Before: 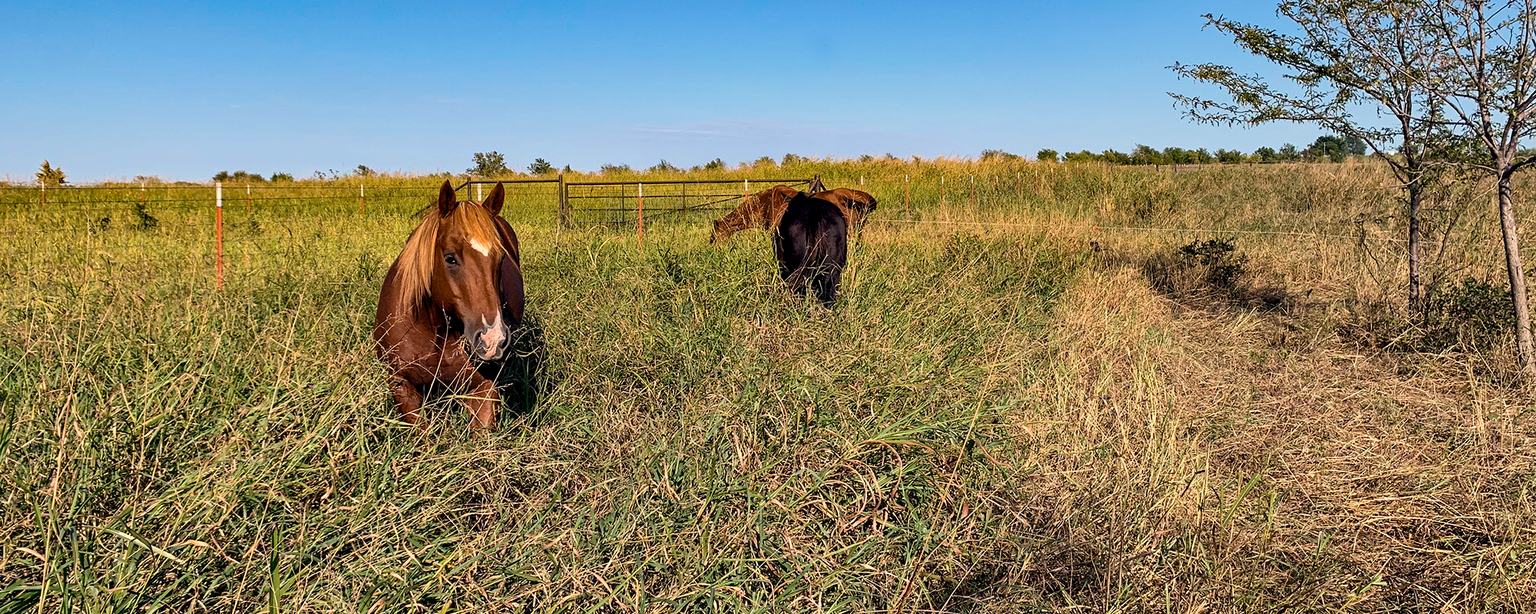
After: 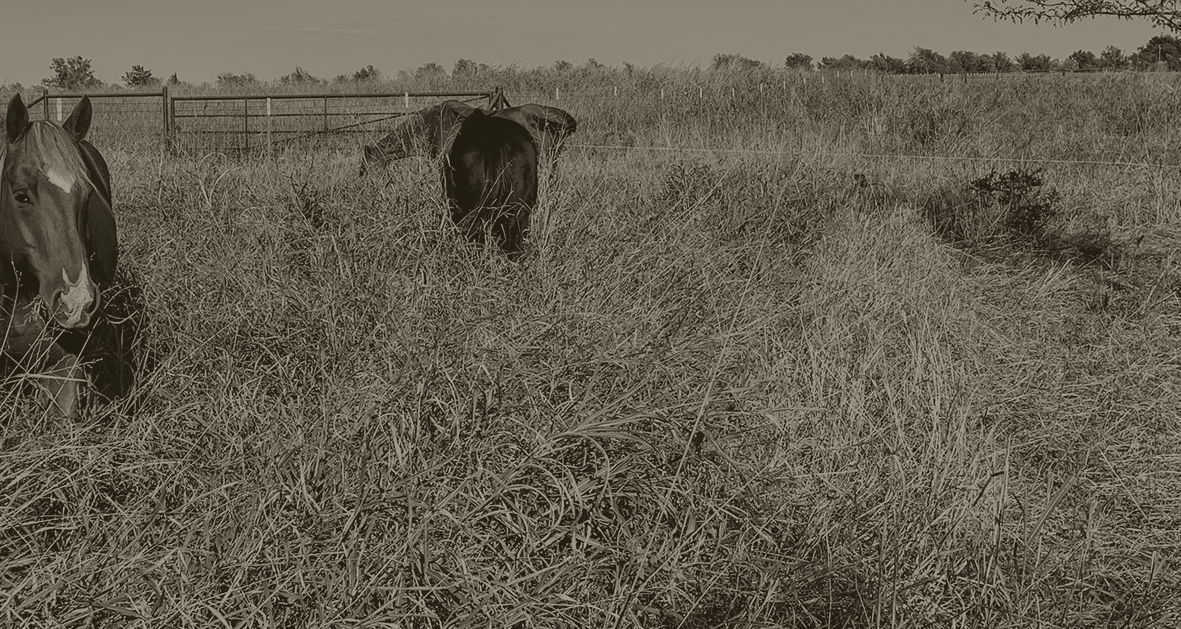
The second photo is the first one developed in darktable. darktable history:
color balance rgb: perceptual saturation grading › global saturation 25%, global vibrance 20%
crop and rotate: left 28.256%, top 17.734%, right 12.656%, bottom 3.573%
colorize: hue 41.44°, saturation 22%, source mix 60%, lightness 10.61%
exposure: exposure -0.177 EV, compensate highlight preservation false
